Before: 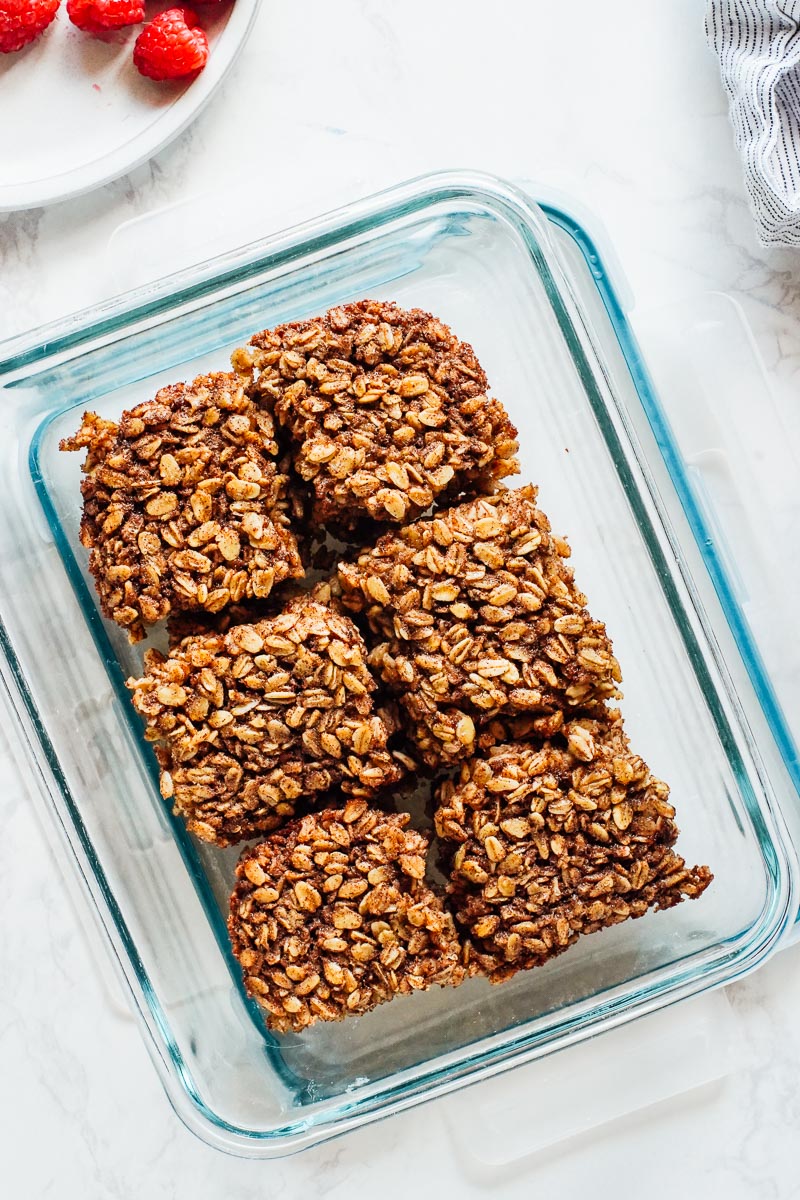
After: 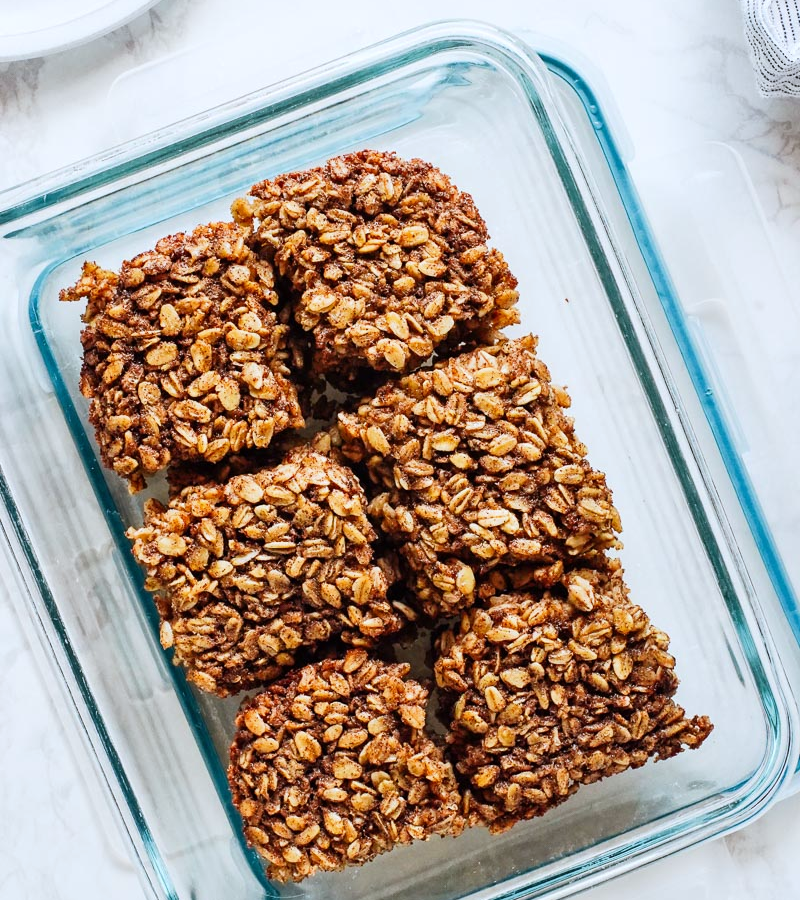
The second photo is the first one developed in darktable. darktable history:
crop and rotate: top 12.5%, bottom 12.5%
white balance: red 0.976, blue 1.04
